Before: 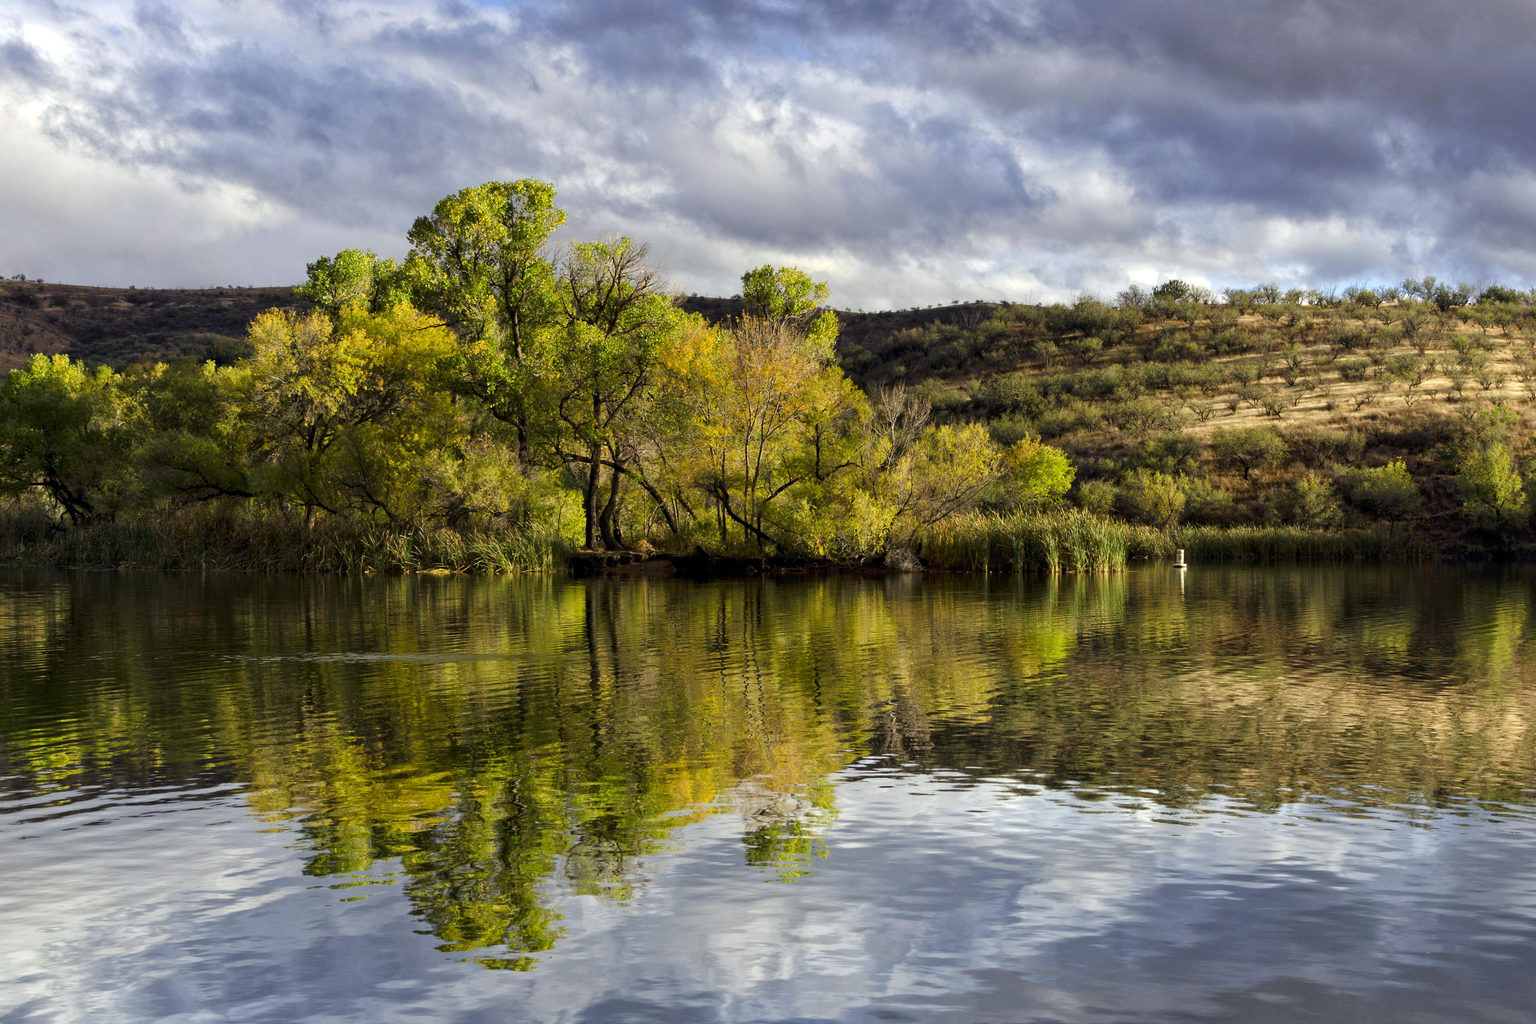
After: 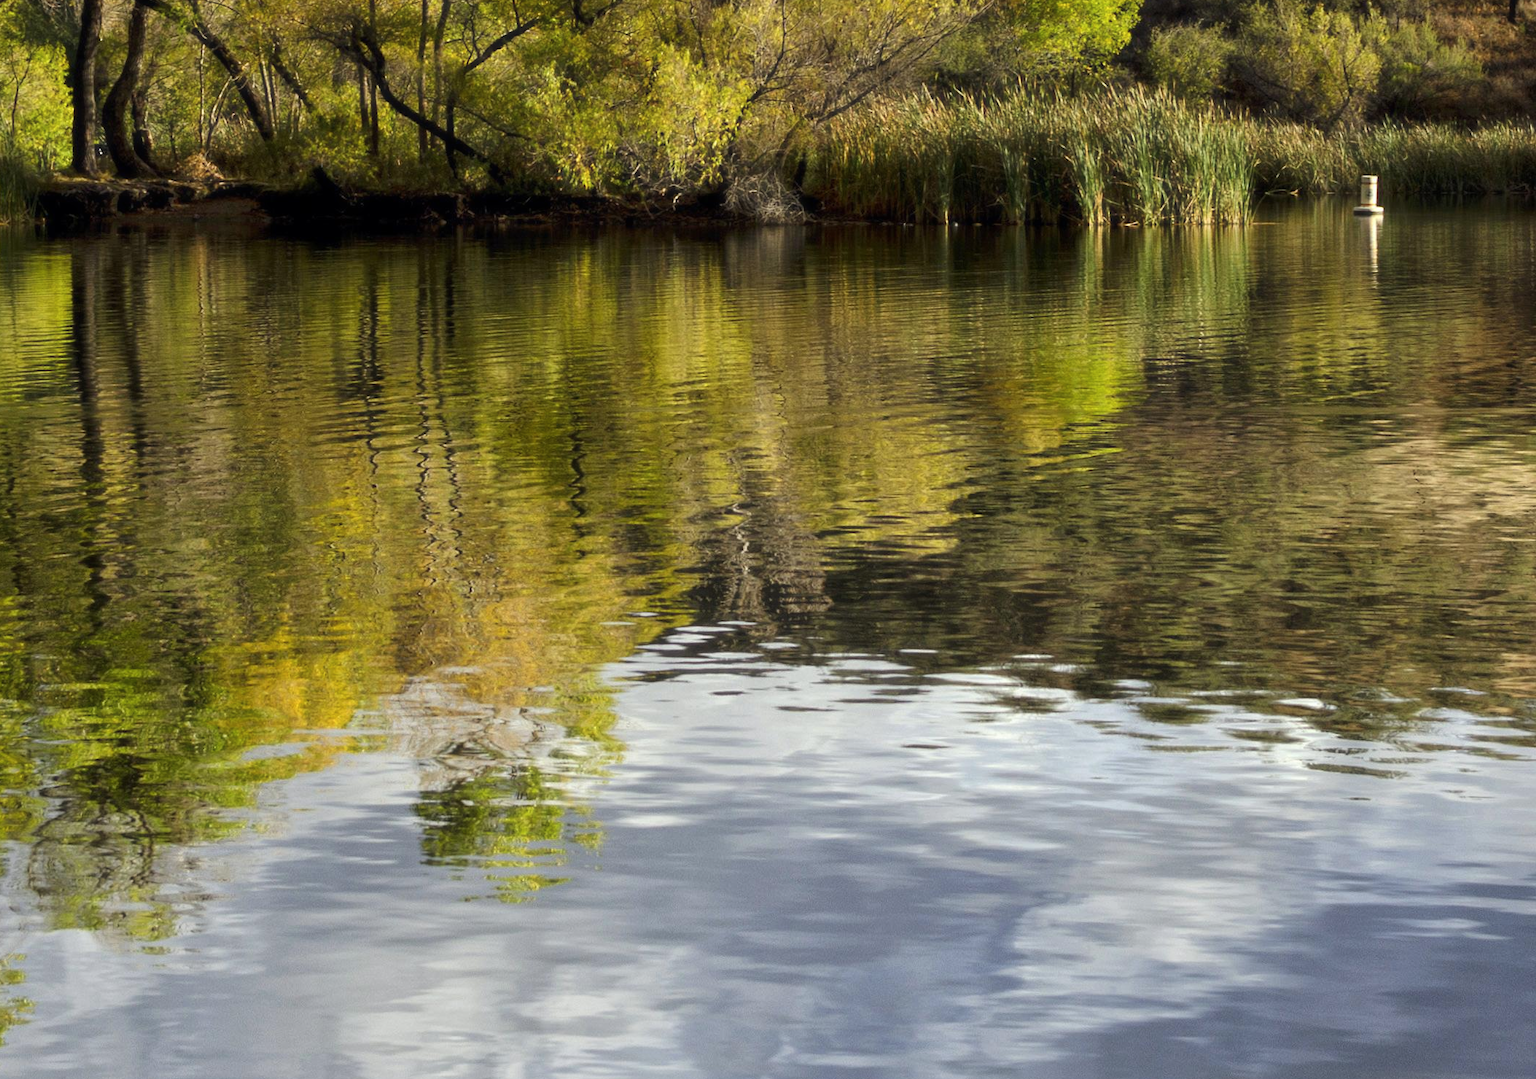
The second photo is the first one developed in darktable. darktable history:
crop: left 35.976%, top 45.819%, right 18.162%, bottom 5.807%
white balance: emerald 1
haze removal: strength -0.1, adaptive false
